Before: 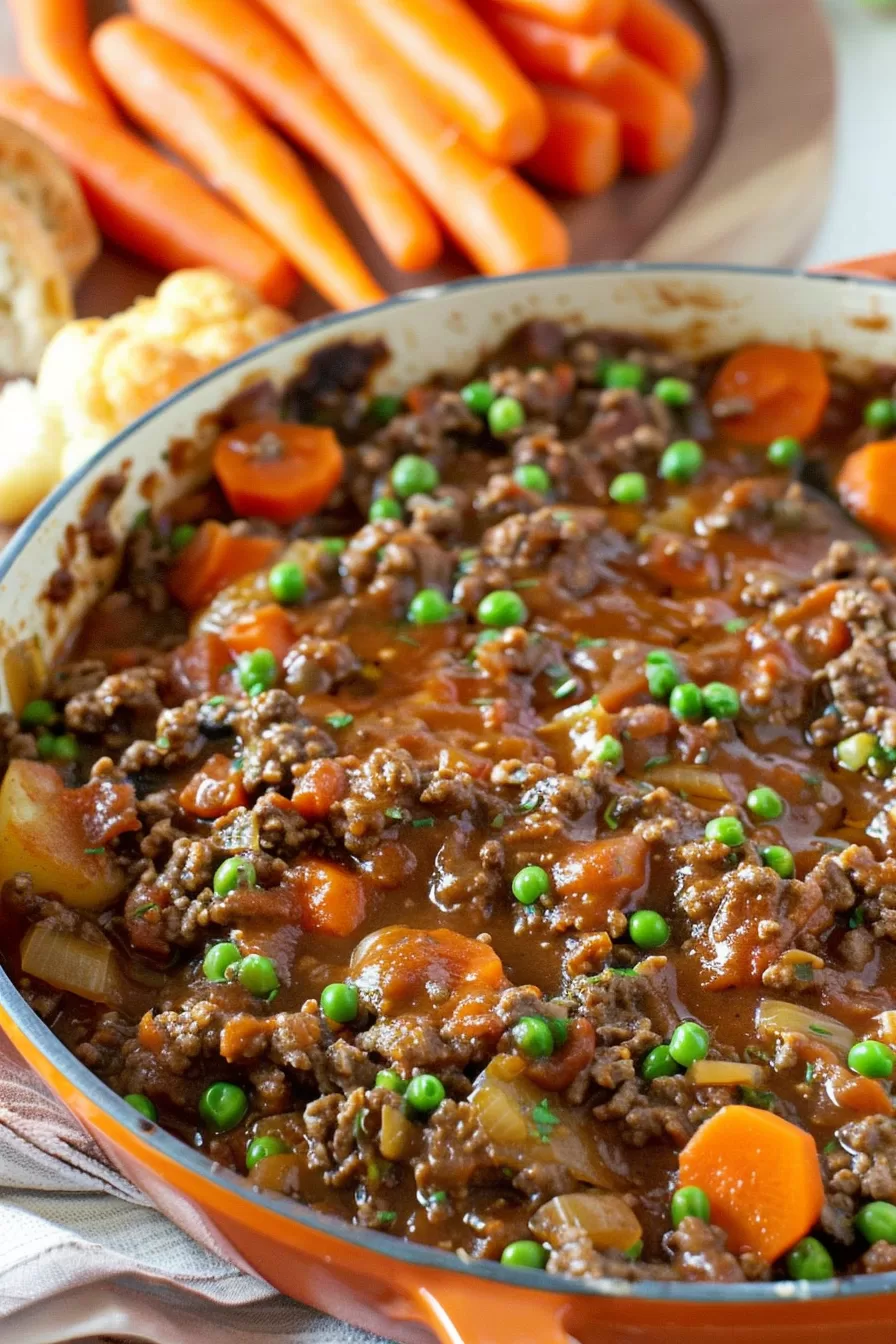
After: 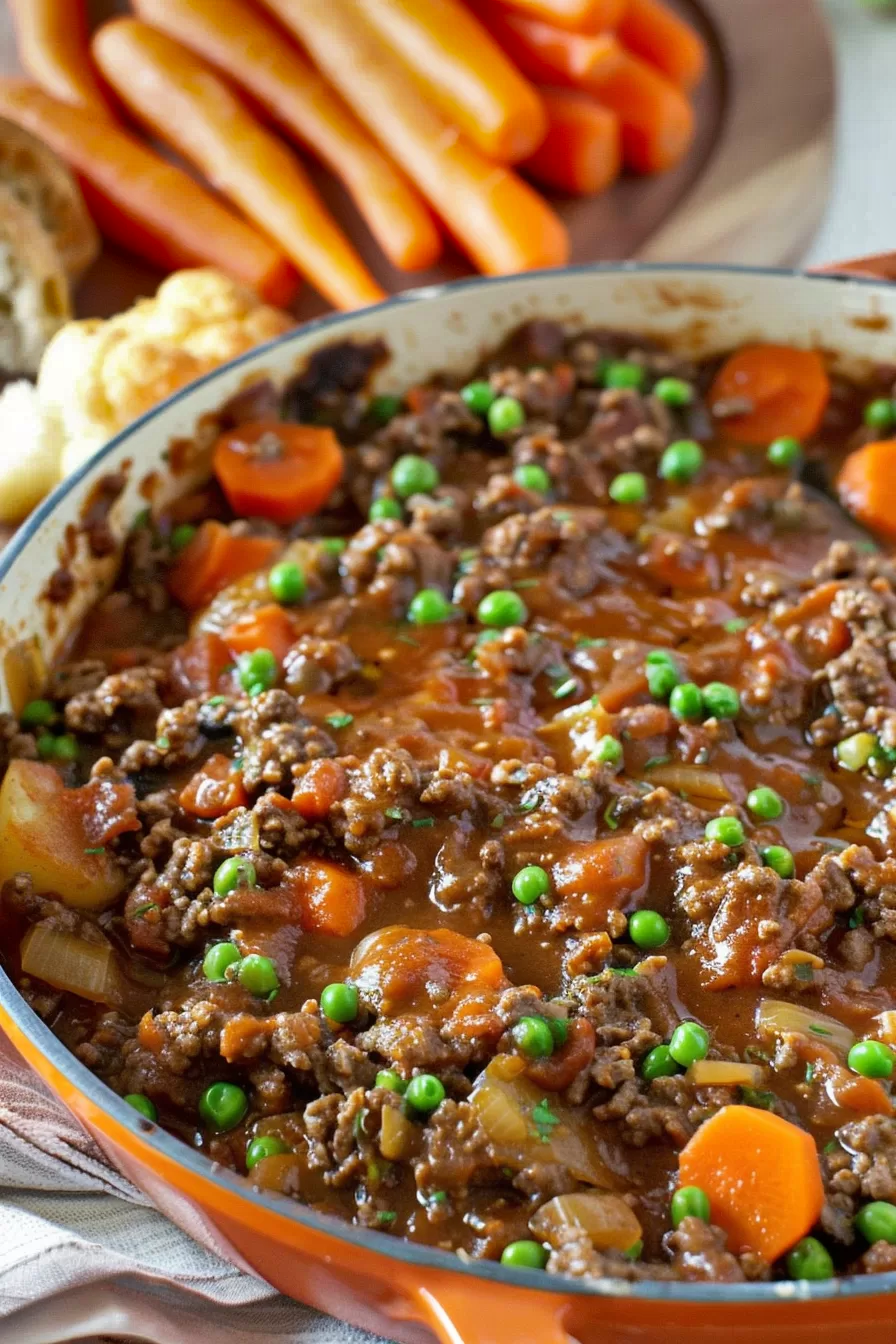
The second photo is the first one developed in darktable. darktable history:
shadows and highlights: shadows 20.88, highlights -82.28, shadows color adjustment 99.16%, highlights color adjustment 0.826%, soften with gaussian
